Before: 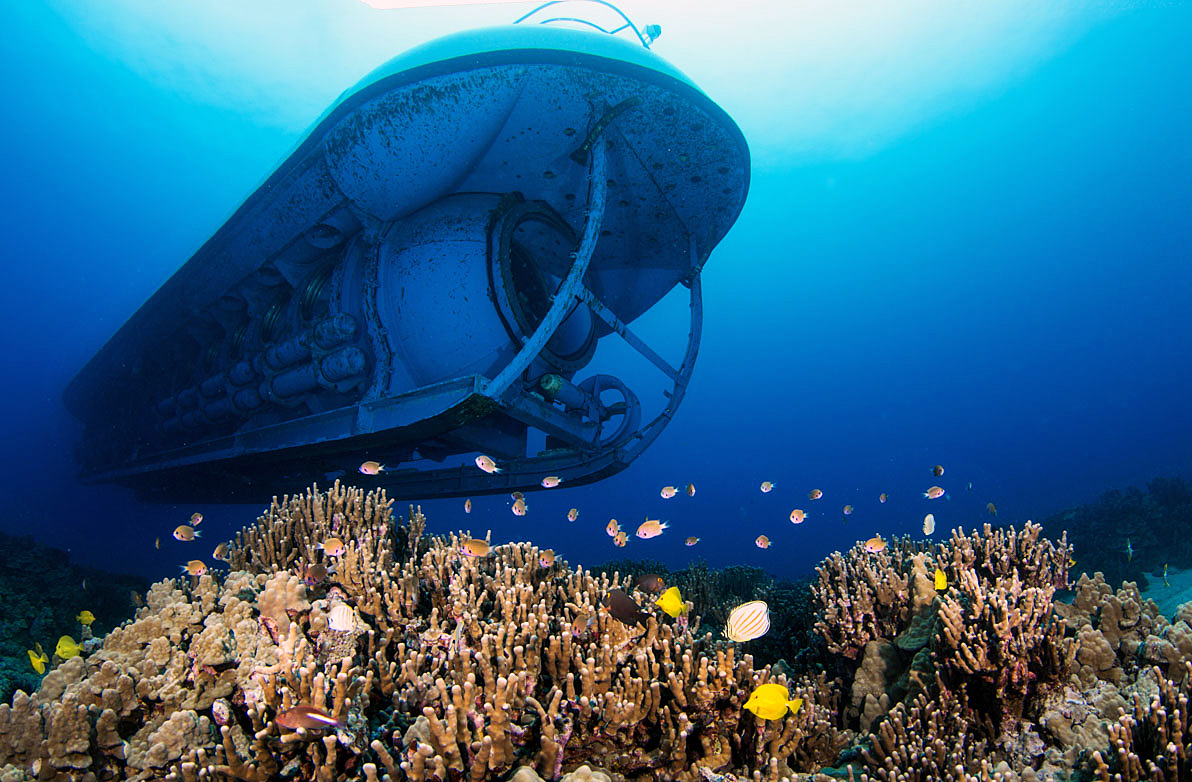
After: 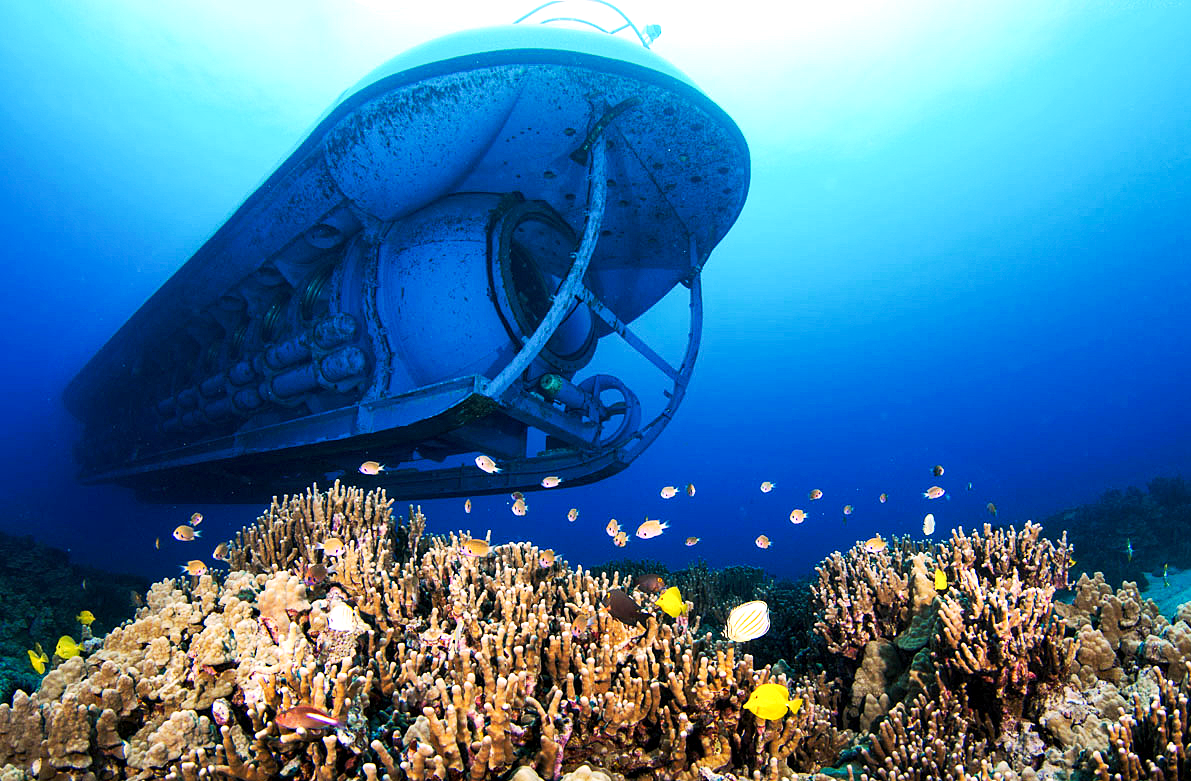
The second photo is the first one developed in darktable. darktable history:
exposure: black level correction 0.001, exposure 0.5 EV, compensate exposure bias true, compensate highlight preservation false
haze removal: compatibility mode true, adaptive false
tone curve: curves: ch0 [(0, 0) (0.003, 0.006) (0.011, 0.015) (0.025, 0.032) (0.044, 0.054) (0.069, 0.079) (0.1, 0.111) (0.136, 0.146) (0.177, 0.186) (0.224, 0.229) (0.277, 0.286) (0.335, 0.348) (0.399, 0.426) (0.468, 0.514) (0.543, 0.609) (0.623, 0.706) (0.709, 0.789) (0.801, 0.862) (0.898, 0.926) (1, 1)], preserve colors none
